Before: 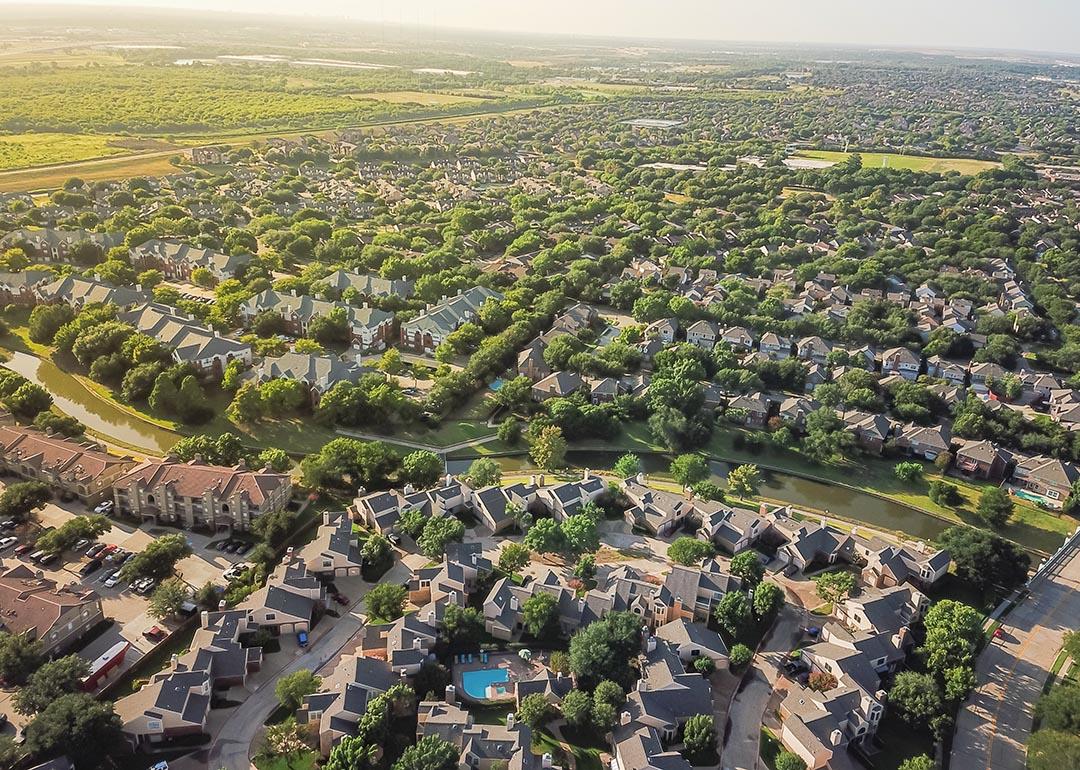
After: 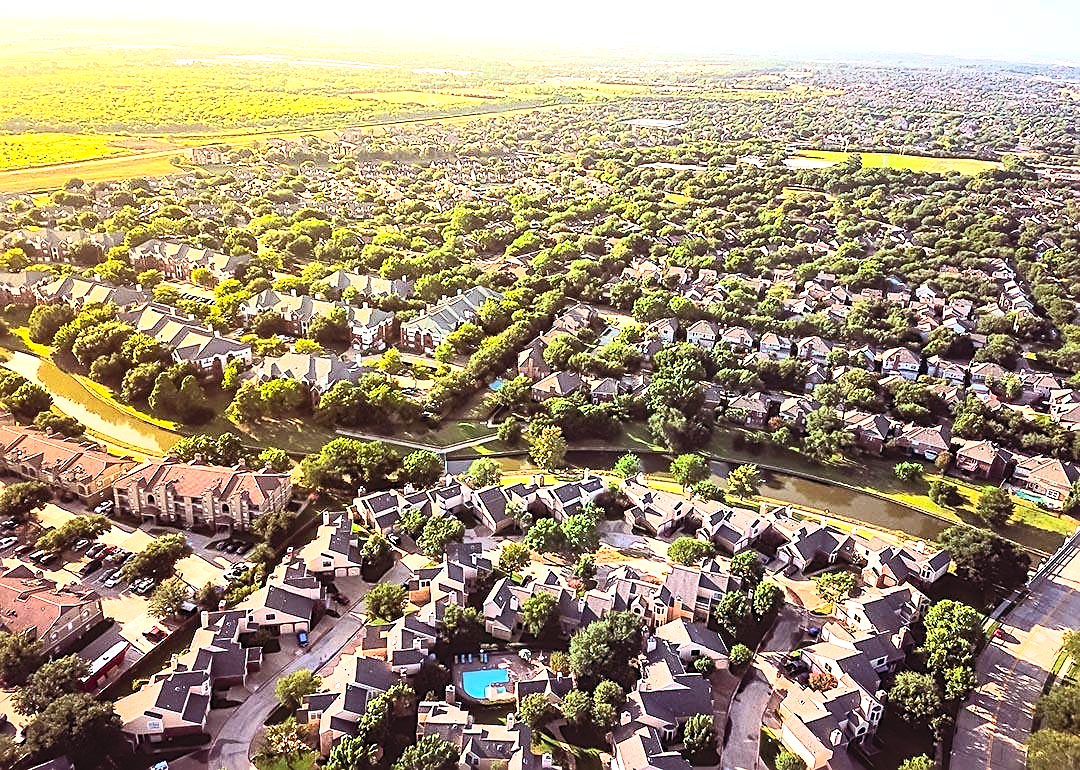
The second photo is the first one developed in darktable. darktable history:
tone equalizer: -8 EV -1.08 EV, -7 EV -1.01 EV, -6 EV -0.867 EV, -5 EV -0.578 EV, -3 EV 0.578 EV, -2 EV 0.867 EV, -1 EV 1.01 EV, +0 EV 1.08 EV, edges refinement/feathering 500, mask exposure compensation -1.57 EV, preserve details no
contrast brightness saturation: contrast 0.24, brightness 0.26, saturation 0.39
sharpen: on, module defaults
rgb levels: mode RGB, independent channels, levels [[0, 0.474, 1], [0, 0.5, 1], [0, 0.5, 1]]
white balance: red 0.98, blue 1.034
